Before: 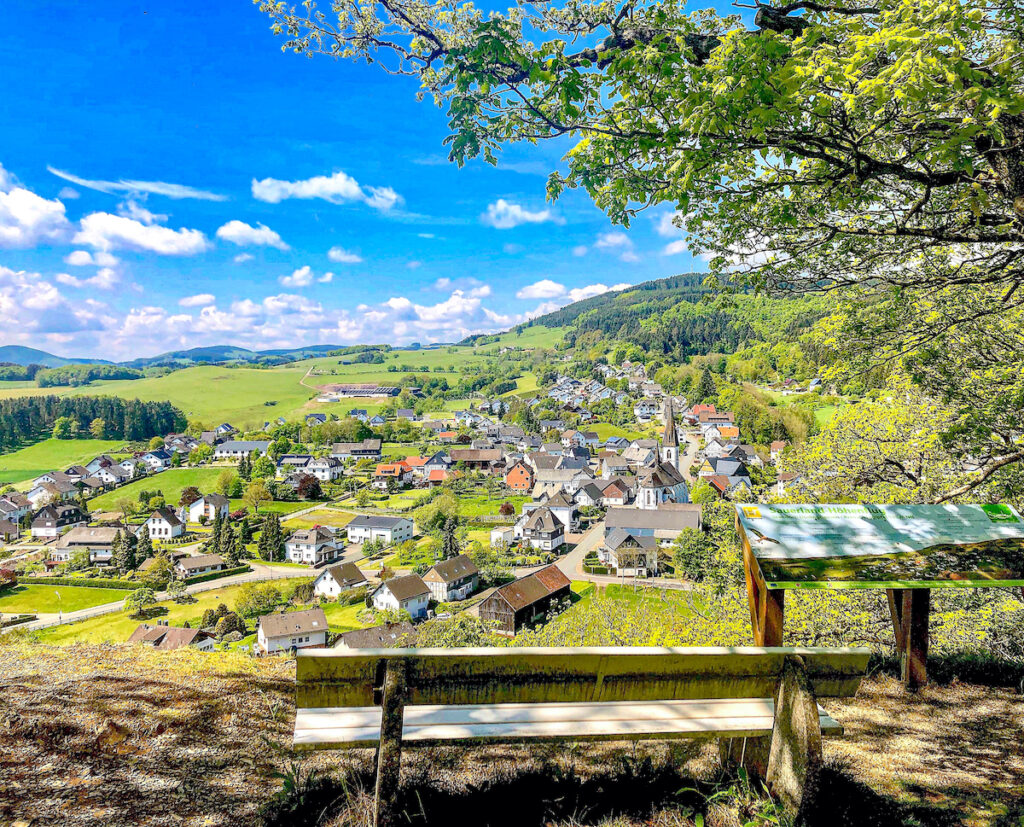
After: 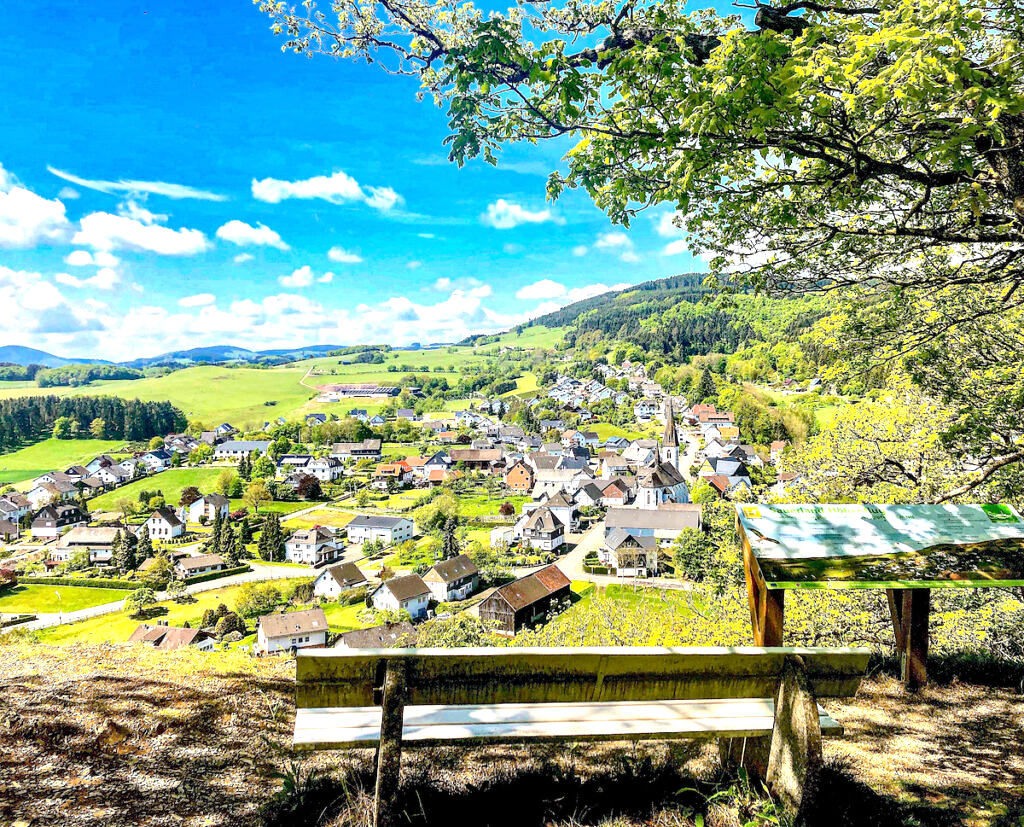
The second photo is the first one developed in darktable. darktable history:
tone equalizer: -8 EV -0.729 EV, -7 EV -0.717 EV, -6 EV -0.621 EV, -5 EV -0.414 EV, -3 EV 0.366 EV, -2 EV 0.6 EV, -1 EV 0.688 EV, +0 EV 0.732 EV, edges refinement/feathering 500, mask exposure compensation -1.57 EV, preserve details no
